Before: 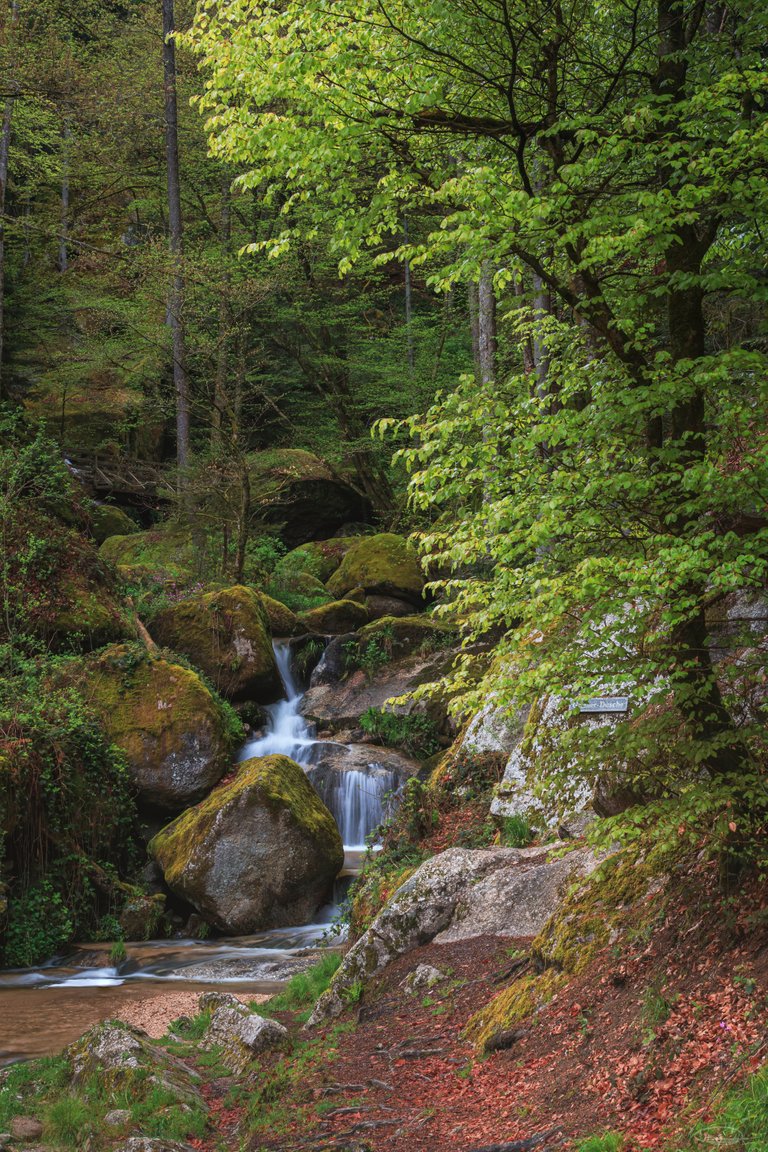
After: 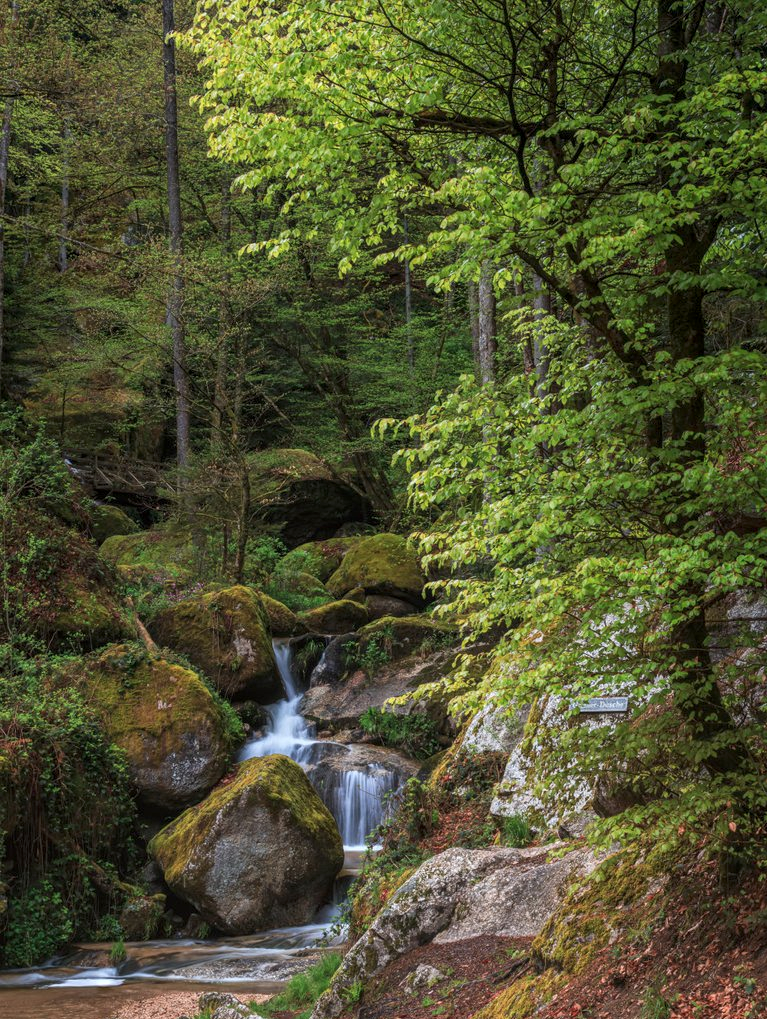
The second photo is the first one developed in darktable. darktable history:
crop and rotate: top 0%, bottom 11.49%
local contrast: on, module defaults
